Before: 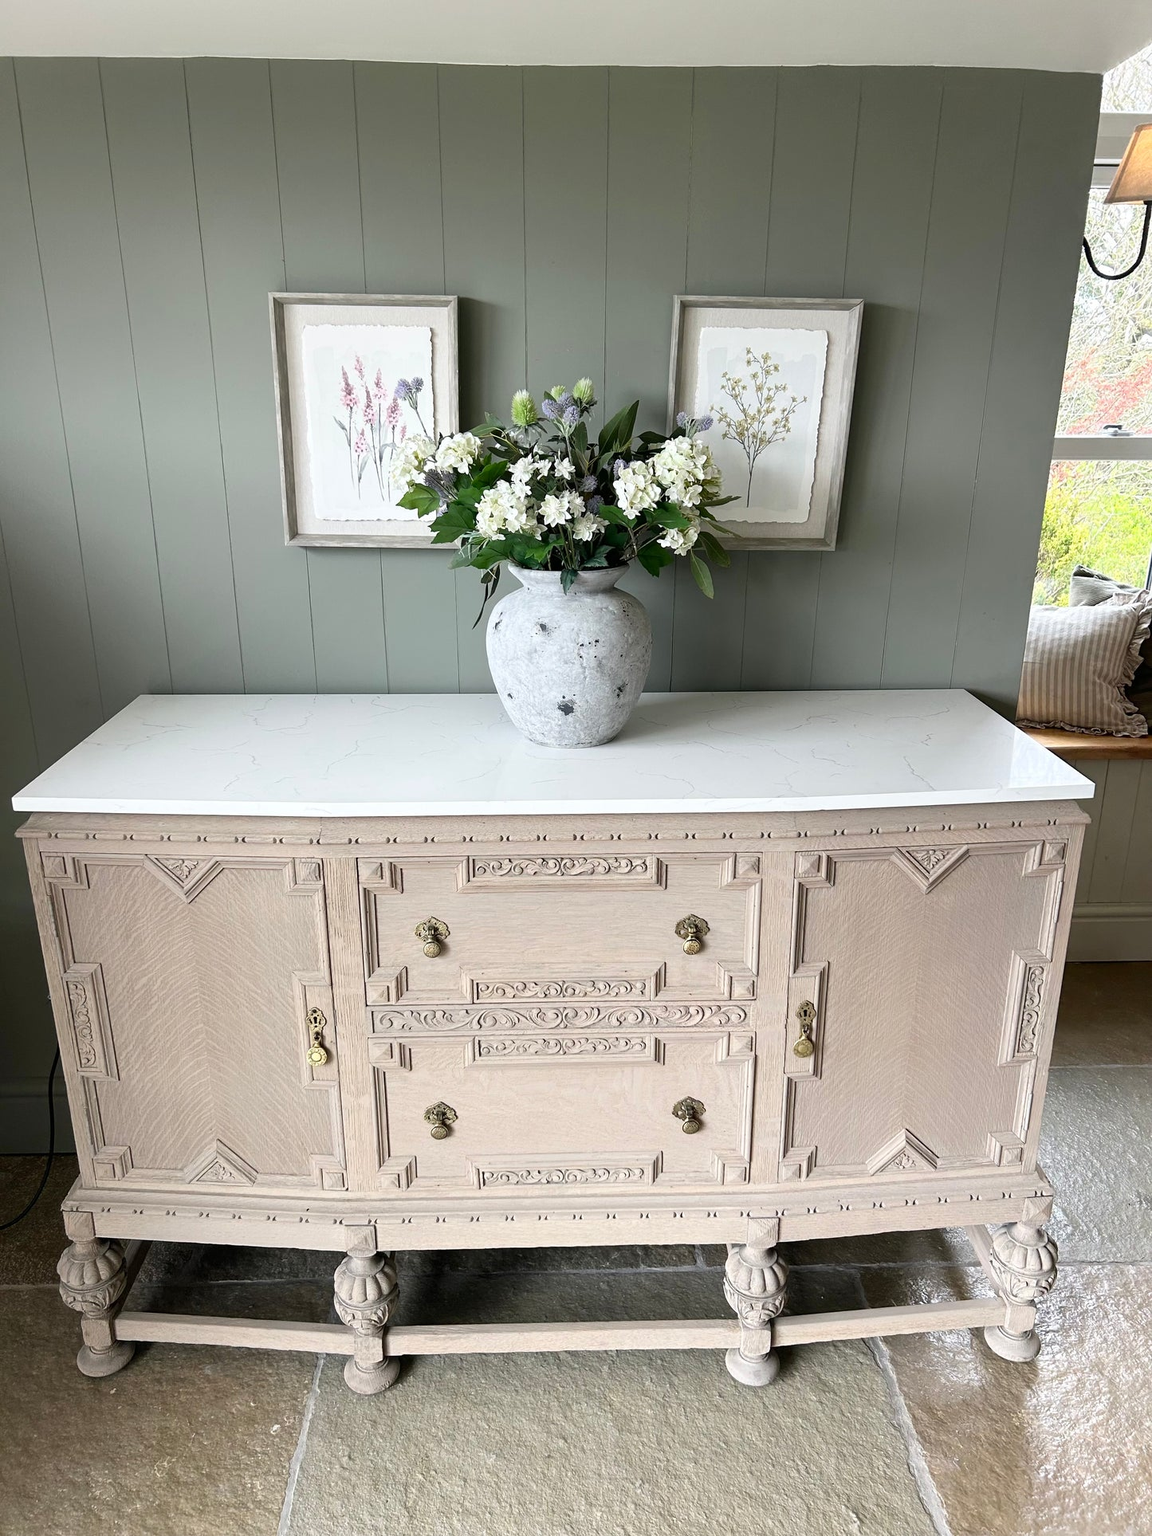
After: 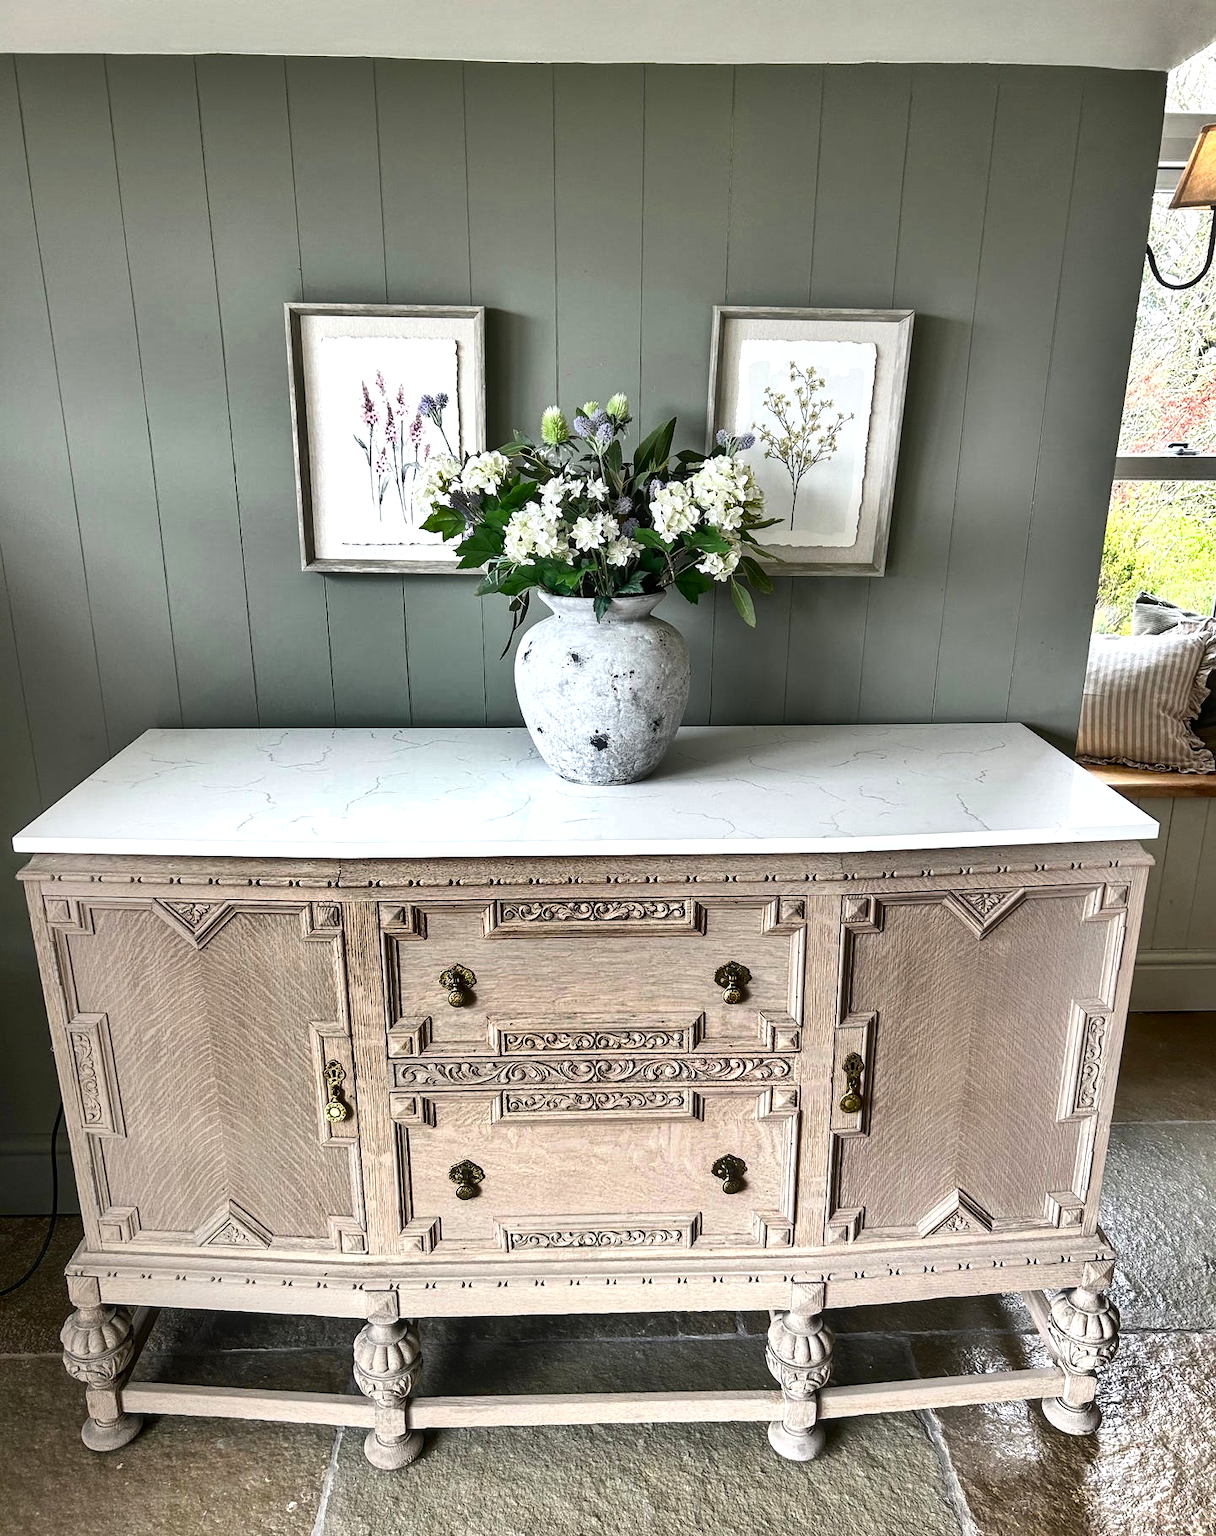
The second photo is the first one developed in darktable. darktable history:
exposure: exposure 0.295 EV, compensate exposure bias true, compensate highlight preservation false
crop: top 0.441%, right 0.254%, bottom 5.062%
local contrast: on, module defaults
contrast brightness saturation: contrast 0.144
shadows and highlights: shadows 24.32, highlights -78.49, soften with gaussian
